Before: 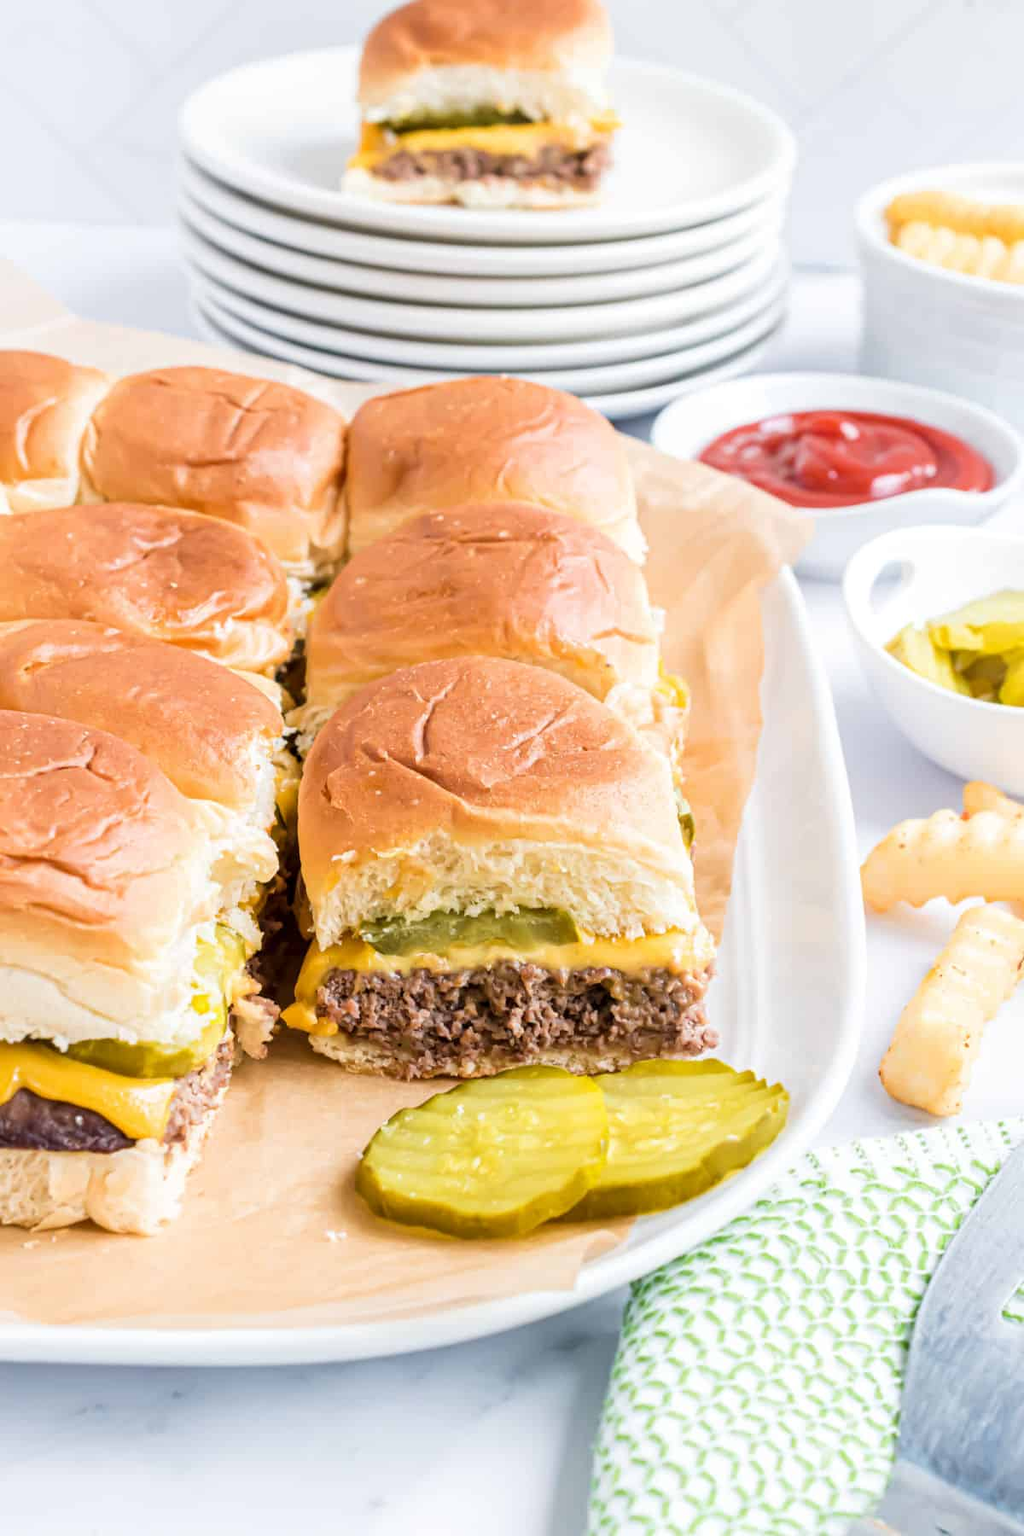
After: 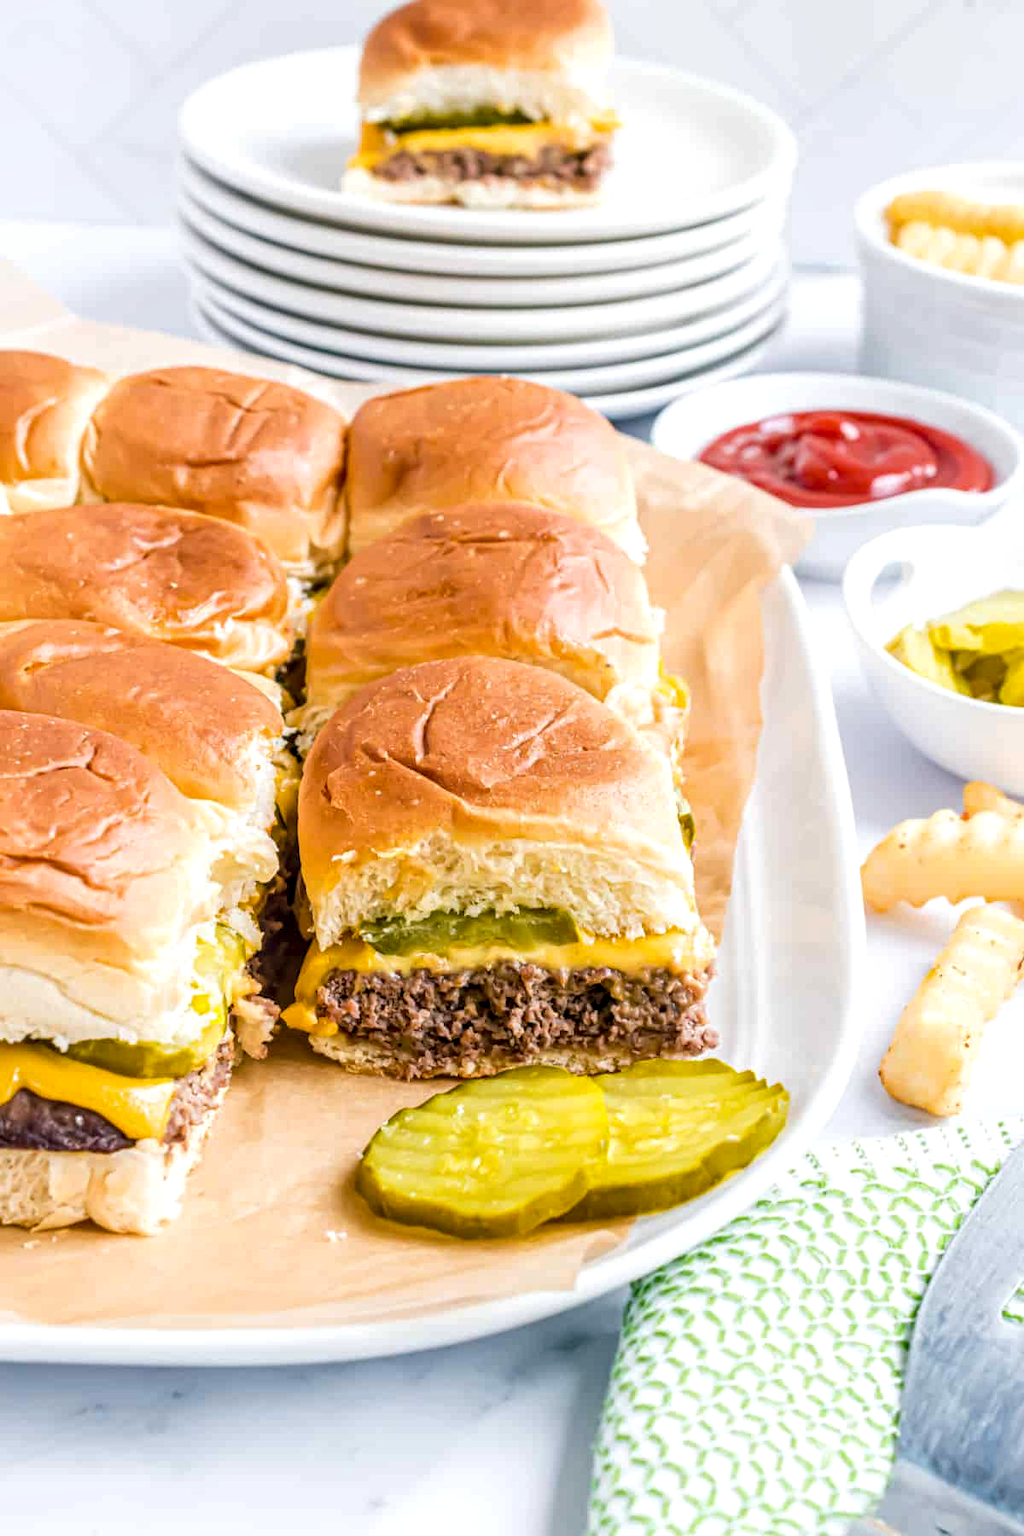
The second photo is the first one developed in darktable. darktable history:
color balance rgb: shadows lift › chroma 2.594%, shadows lift › hue 190.63°, linear chroma grading › global chroma 14.803%, perceptual saturation grading › global saturation 0.142%
local contrast: highlights 62%, detail 143%, midtone range 0.433
